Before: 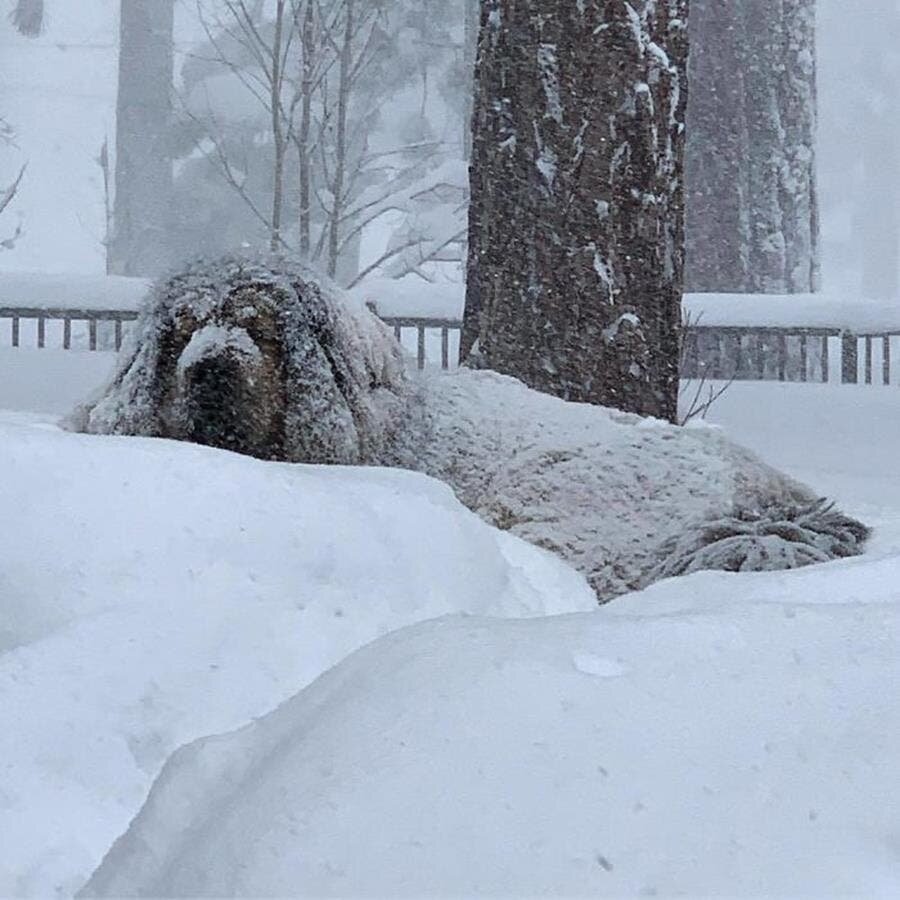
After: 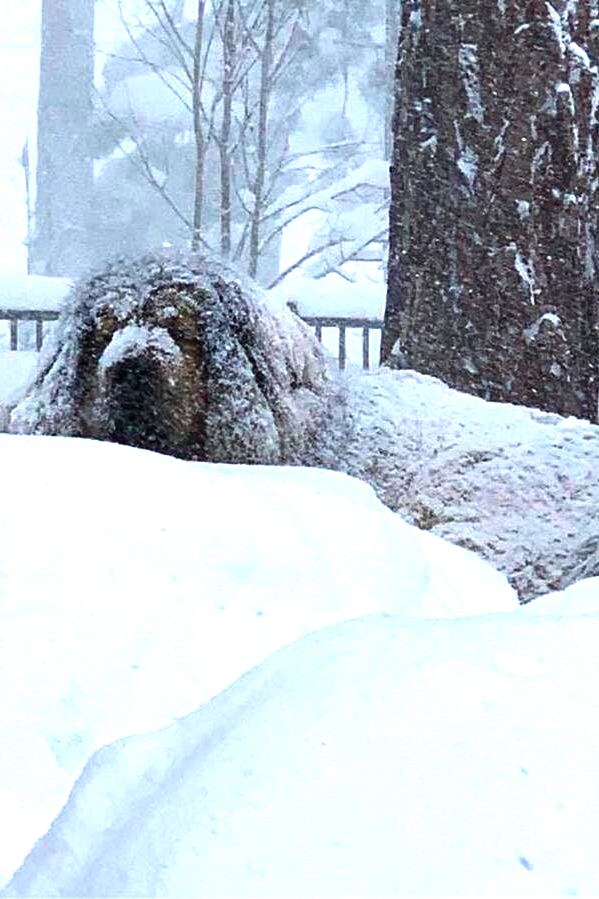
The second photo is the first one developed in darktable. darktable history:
color balance rgb: linear chroma grading › global chroma 9%, perceptual saturation grading › global saturation 36%, perceptual saturation grading › shadows 35%, perceptual brilliance grading › global brilliance 15%, perceptual brilliance grading › shadows -35%, global vibrance 15%
exposure: black level correction 0, exposure 0.5 EV, compensate exposure bias true, compensate highlight preservation false
crop and rotate: left 8.786%, right 24.548%
